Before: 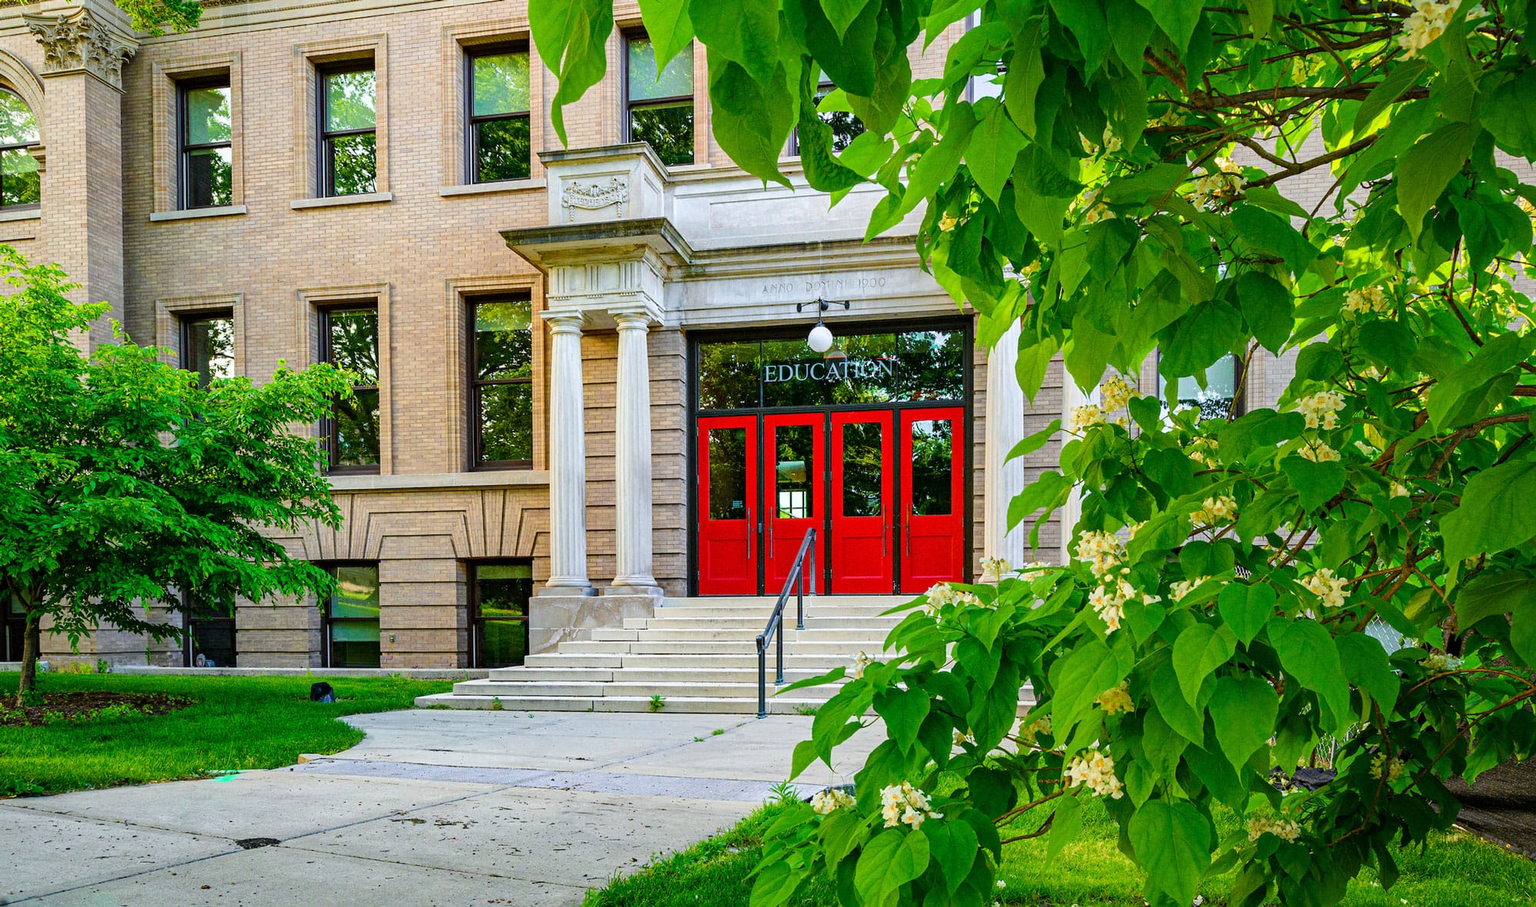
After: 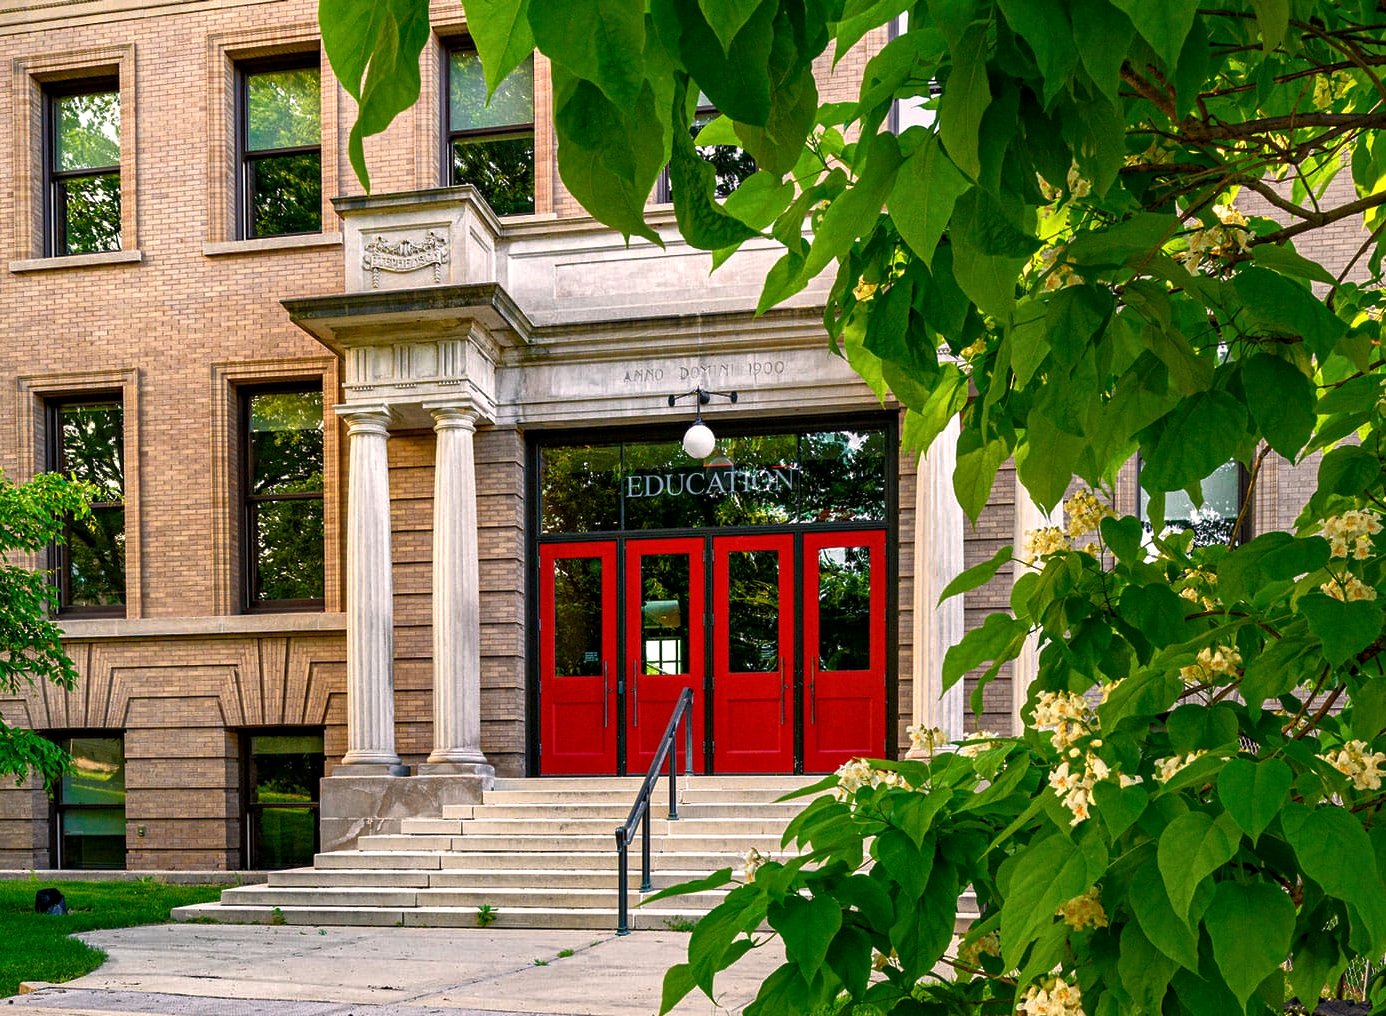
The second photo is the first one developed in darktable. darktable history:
rotate and perspective: automatic cropping off
rgb curve: curves: ch0 [(0, 0) (0.415, 0.237) (1, 1)]
exposure: exposure 0.128 EV, compensate highlight preservation false
white balance: red 1.127, blue 0.943
crop: left 18.479%, right 12.2%, bottom 13.971%
local contrast: highlights 100%, shadows 100%, detail 120%, midtone range 0.2
